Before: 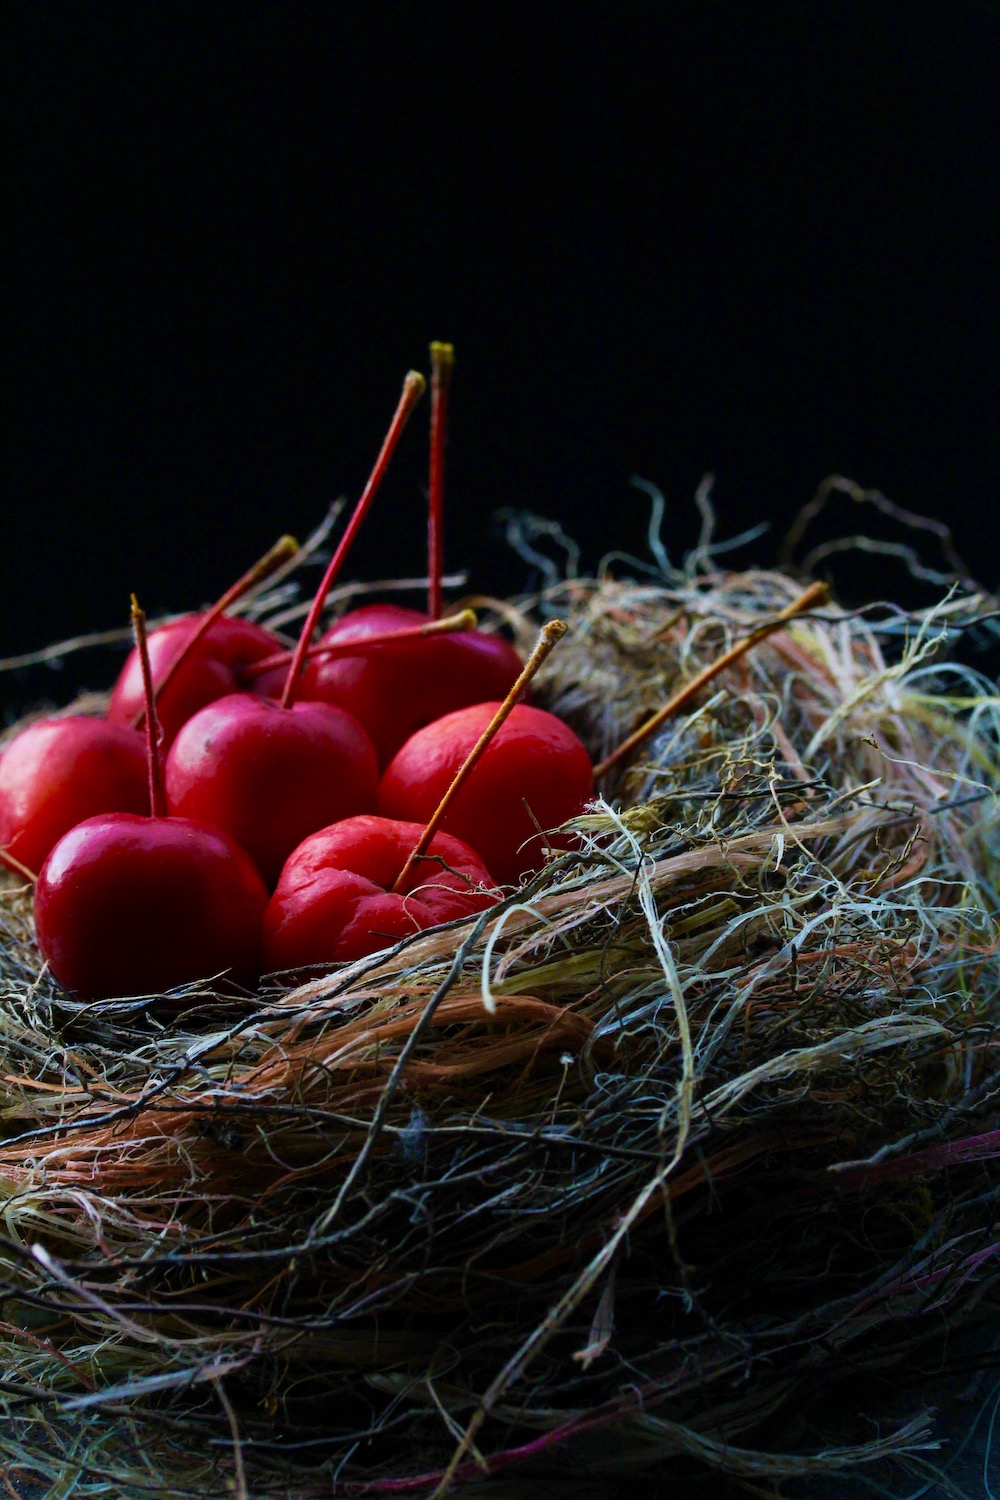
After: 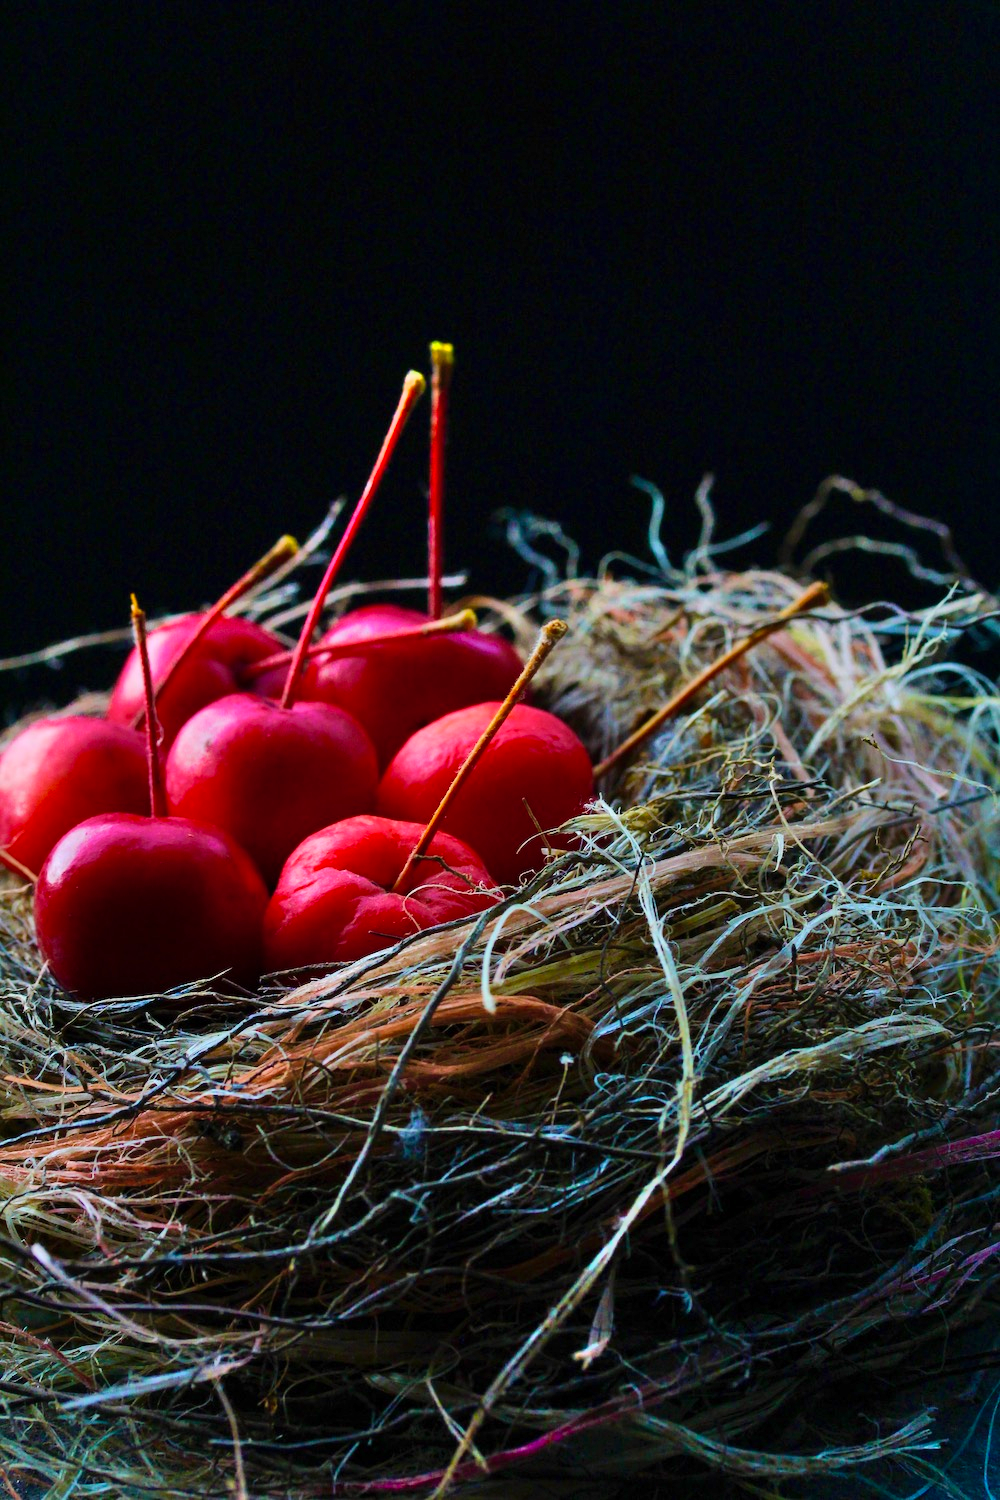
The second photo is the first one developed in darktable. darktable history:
shadows and highlights: radius 102.84, shadows 50.57, highlights -64.19, soften with gaussian
